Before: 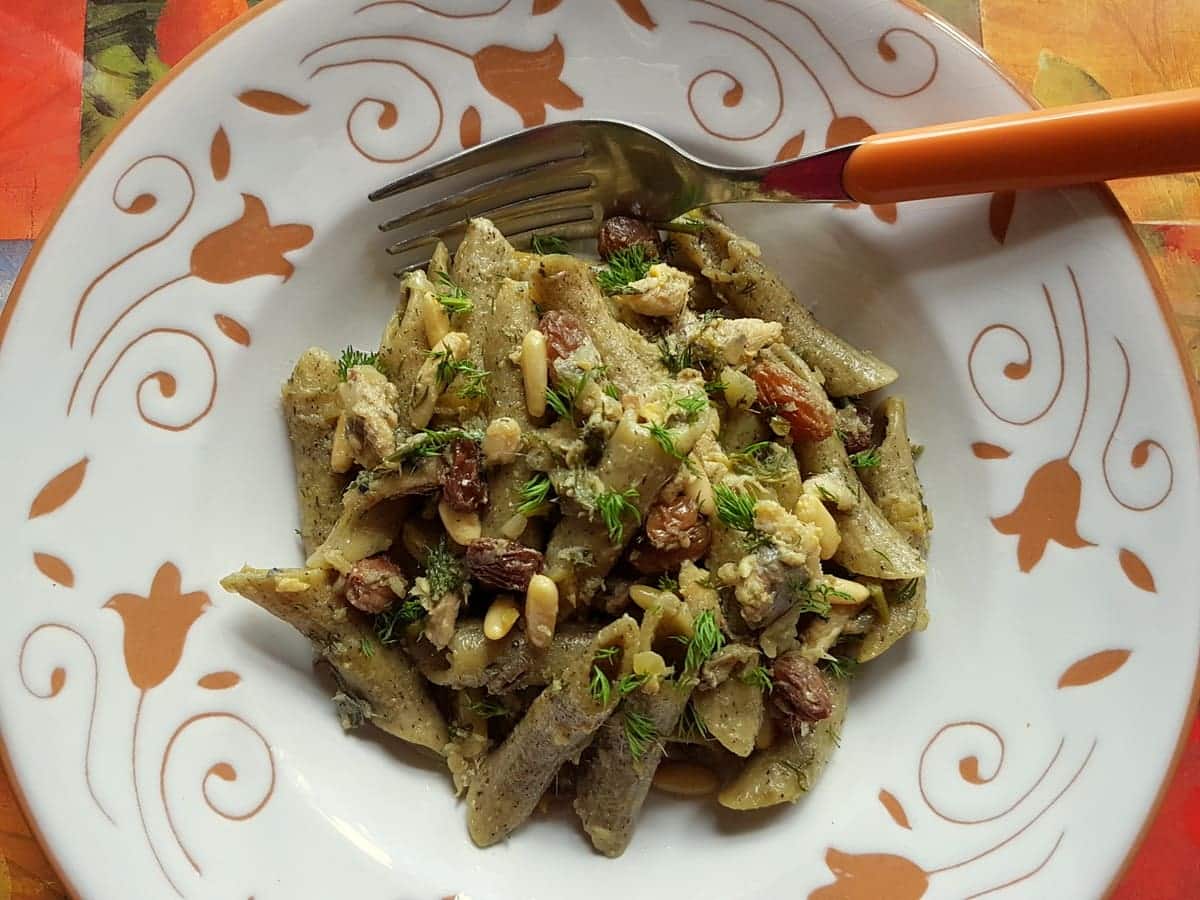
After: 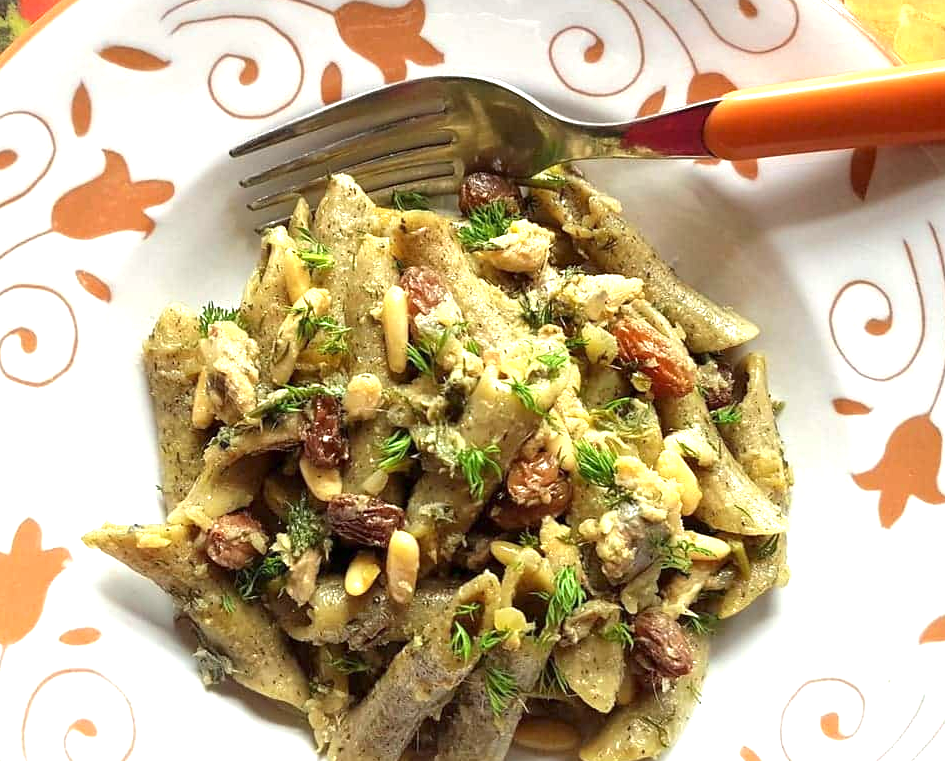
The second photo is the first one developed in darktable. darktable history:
crop: left 11.611%, top 4.891%, right 9.567%, bottom 10.515%
exposure: exposure 1.162 EV, compensate highlight preservation false
